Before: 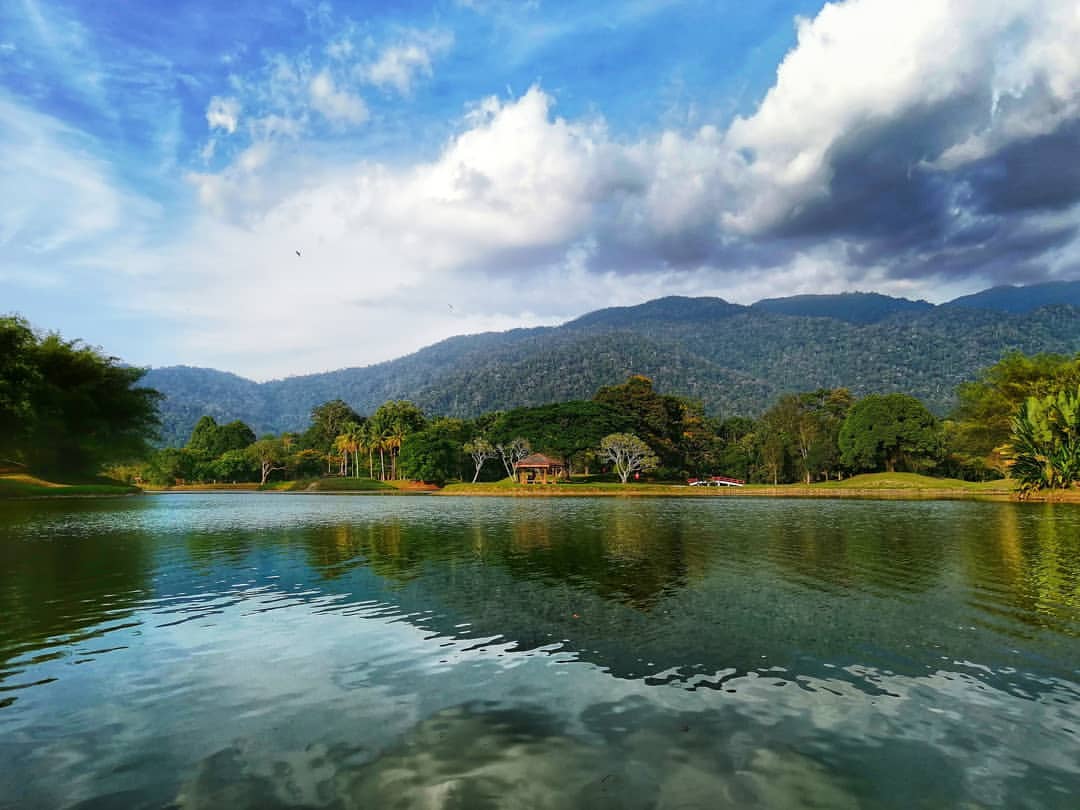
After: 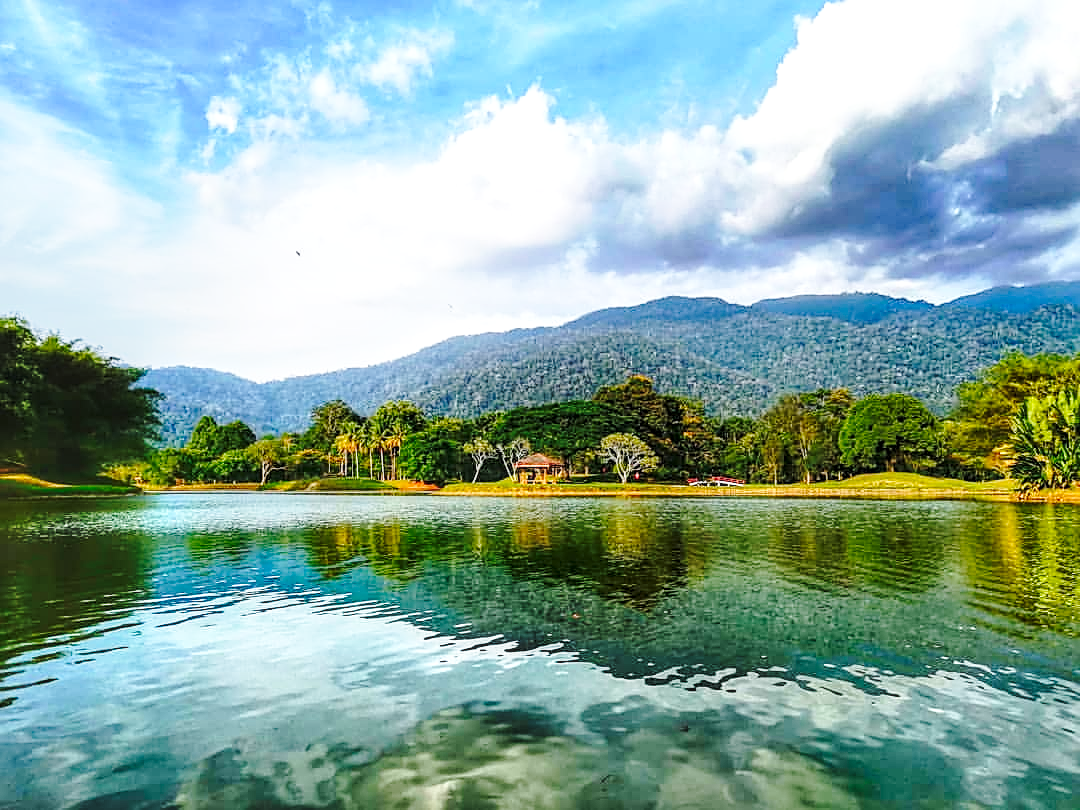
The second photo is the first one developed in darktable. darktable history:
contrast brightness saturation: contrast 0.03, brightness 0.06, saturation 0.13
base curve: curves: ch0 [(0, 0) (0.032, 0.037) (0.105, 0.228) (0.435, 0.76) (0.856, 0.983) (1, 1)], preserve colors none
local contrast: detail 130%
sharpen: on, module defaults
